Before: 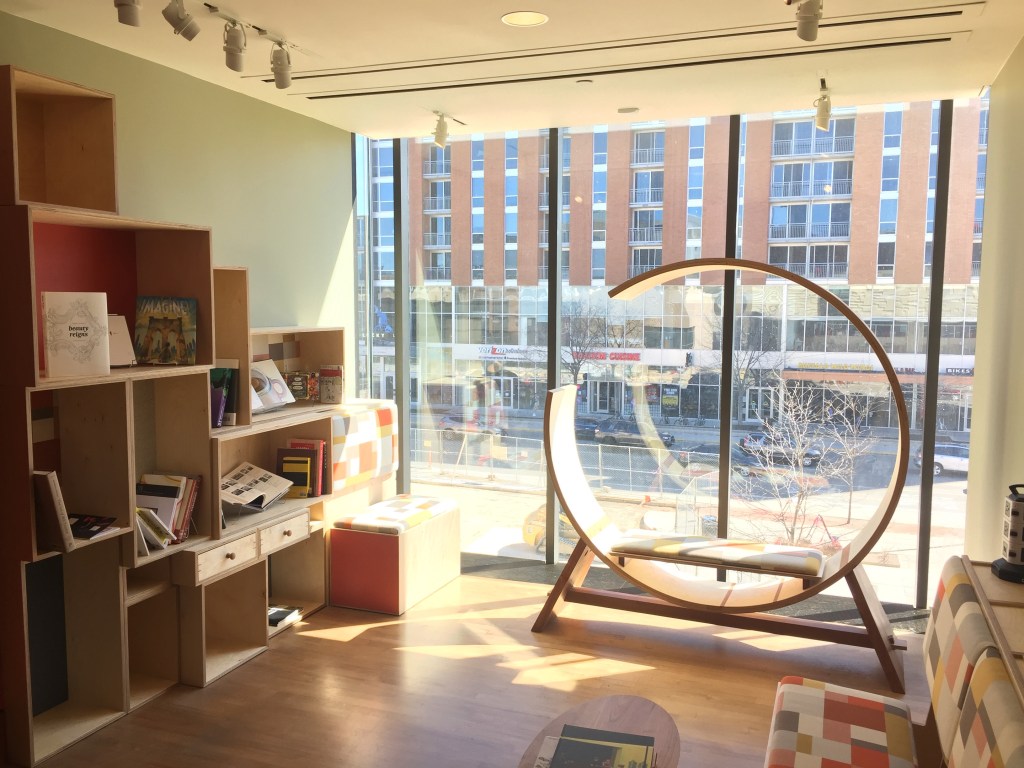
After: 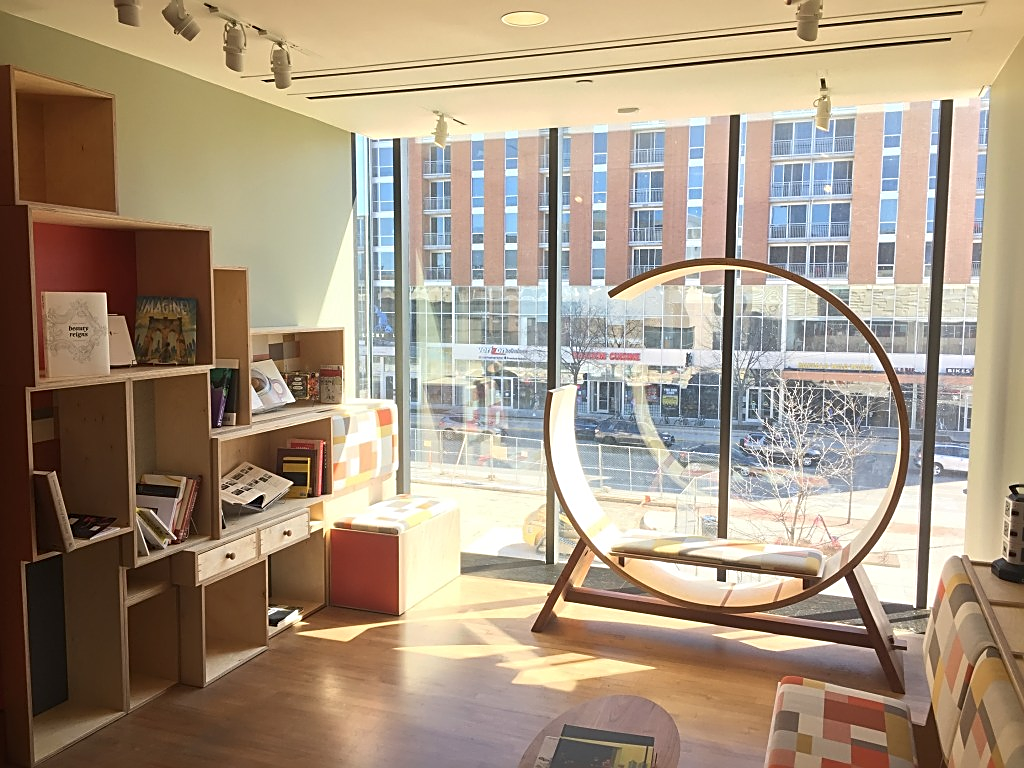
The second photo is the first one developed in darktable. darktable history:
sharpen: amount 0.744
